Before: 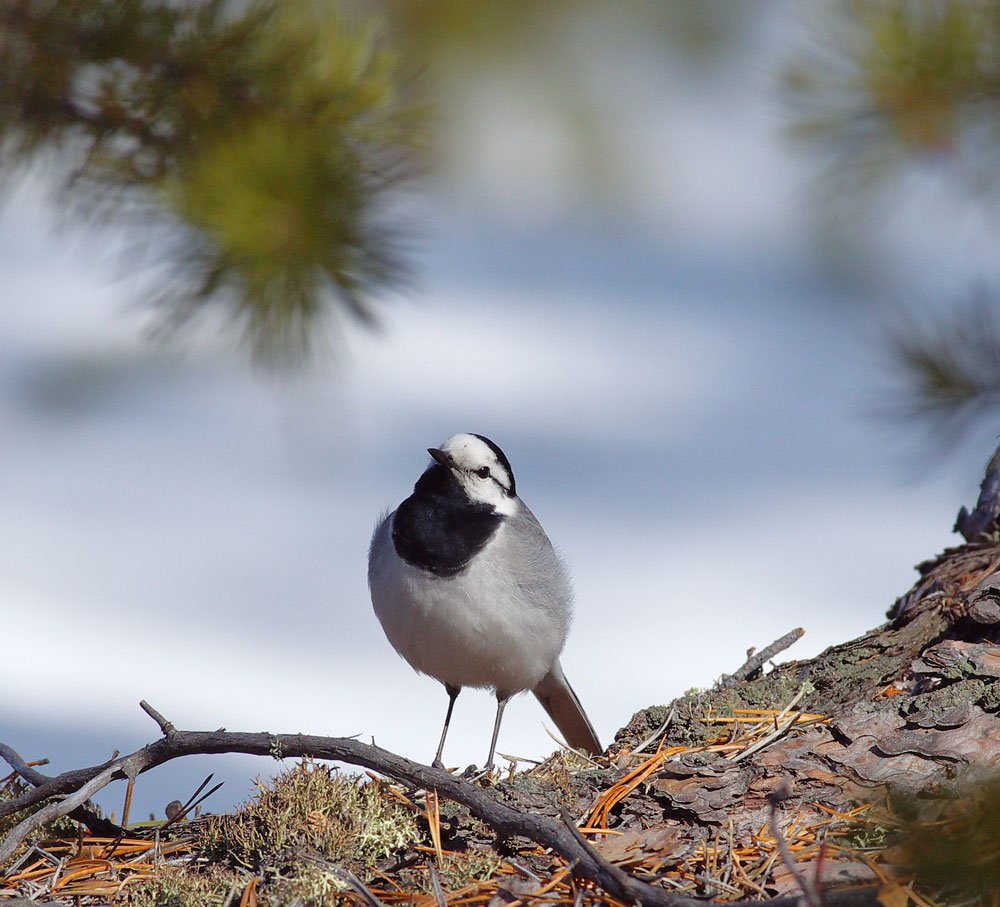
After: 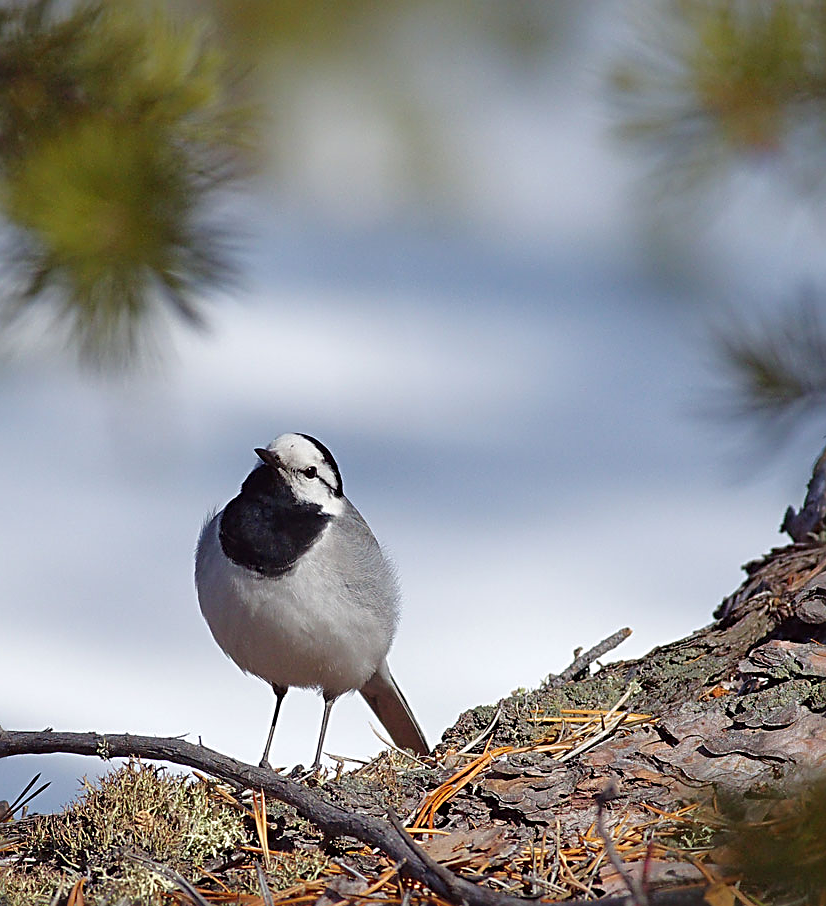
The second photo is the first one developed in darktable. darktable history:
sharpen: radius 2.548, amount 0.633
crop: left 17.354%, bottom 0.046%
